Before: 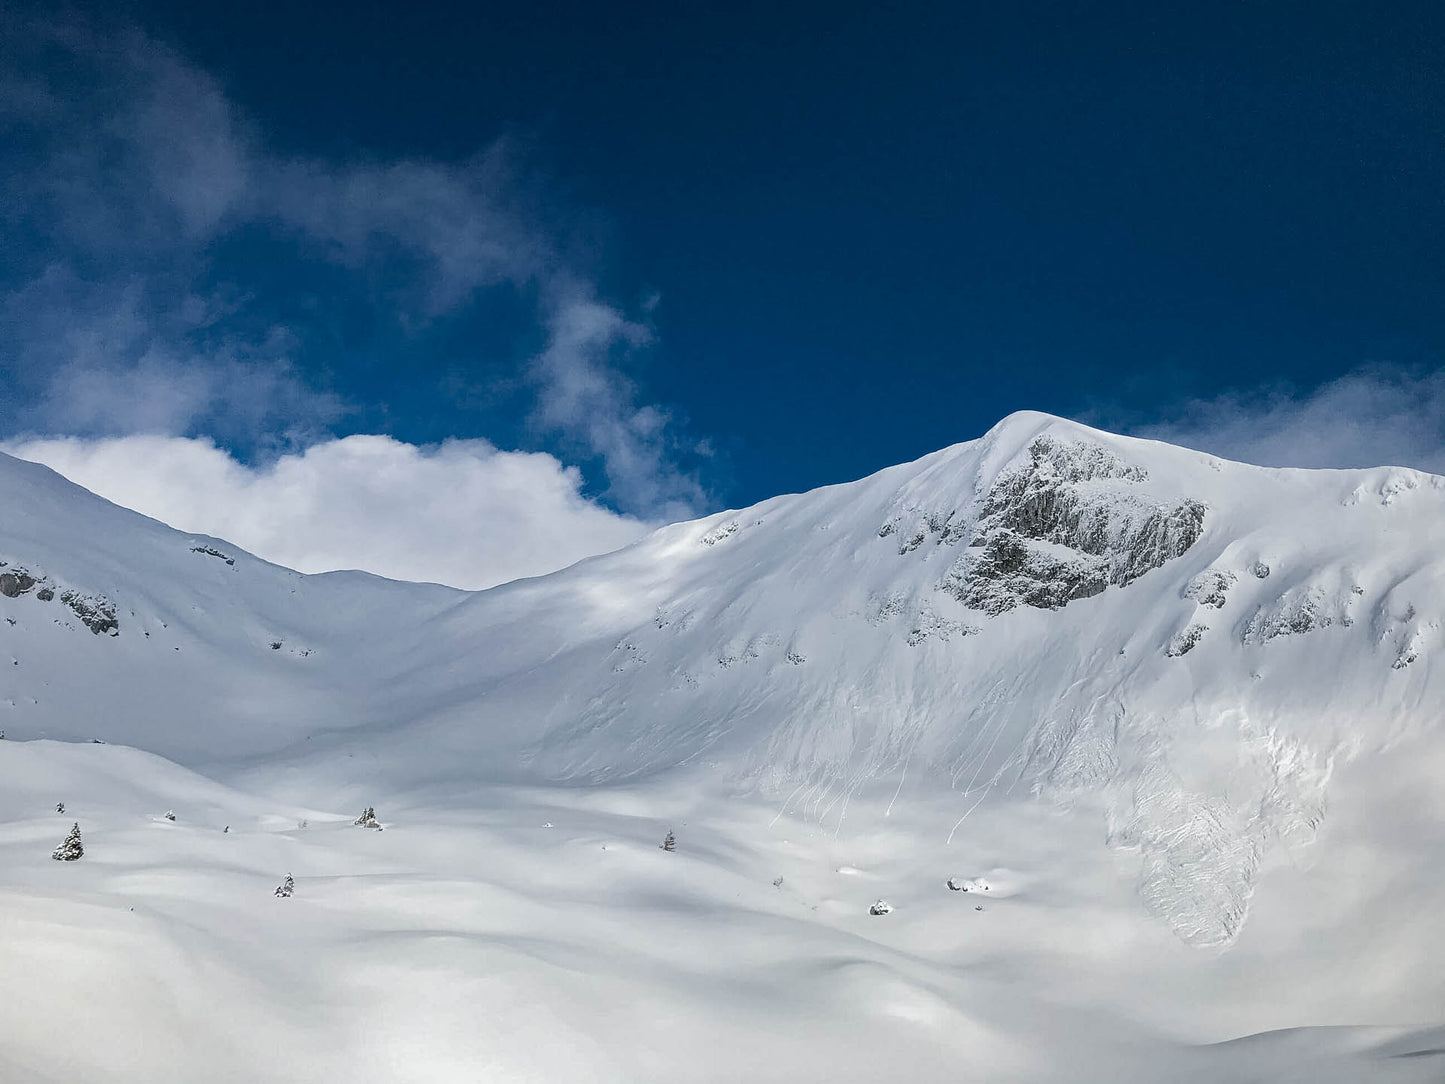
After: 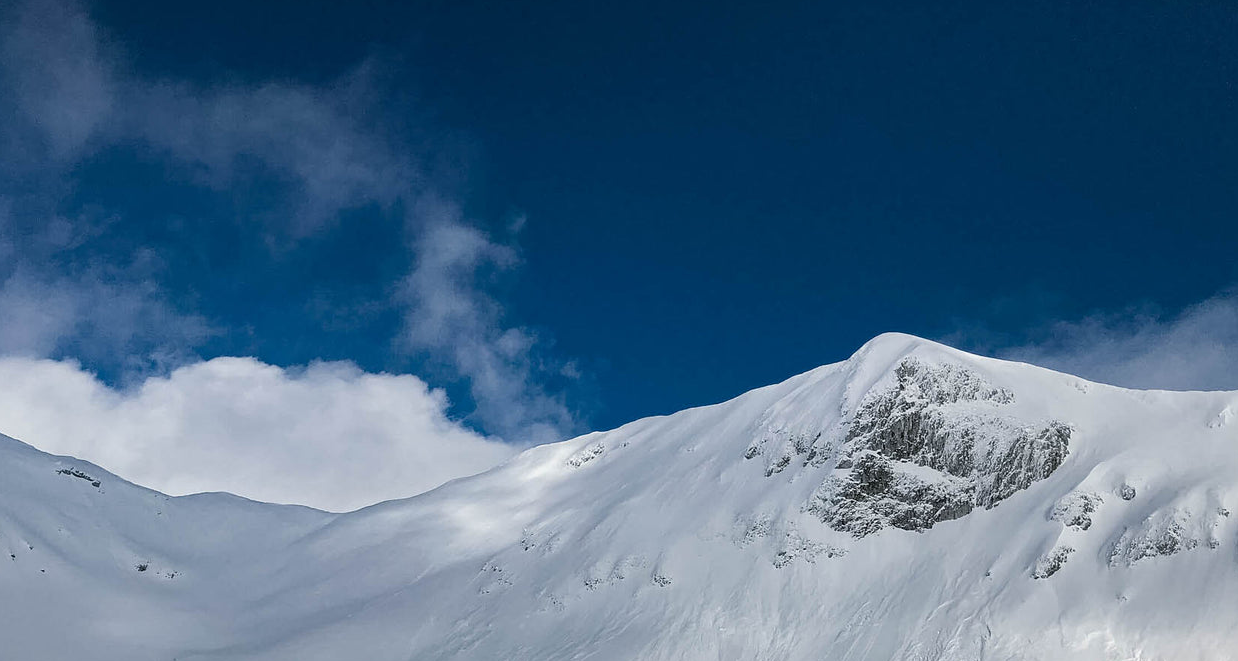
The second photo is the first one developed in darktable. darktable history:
crop and rotate: left 9.288%, top 7.234%, right 5.002%, bottom 31.703%
